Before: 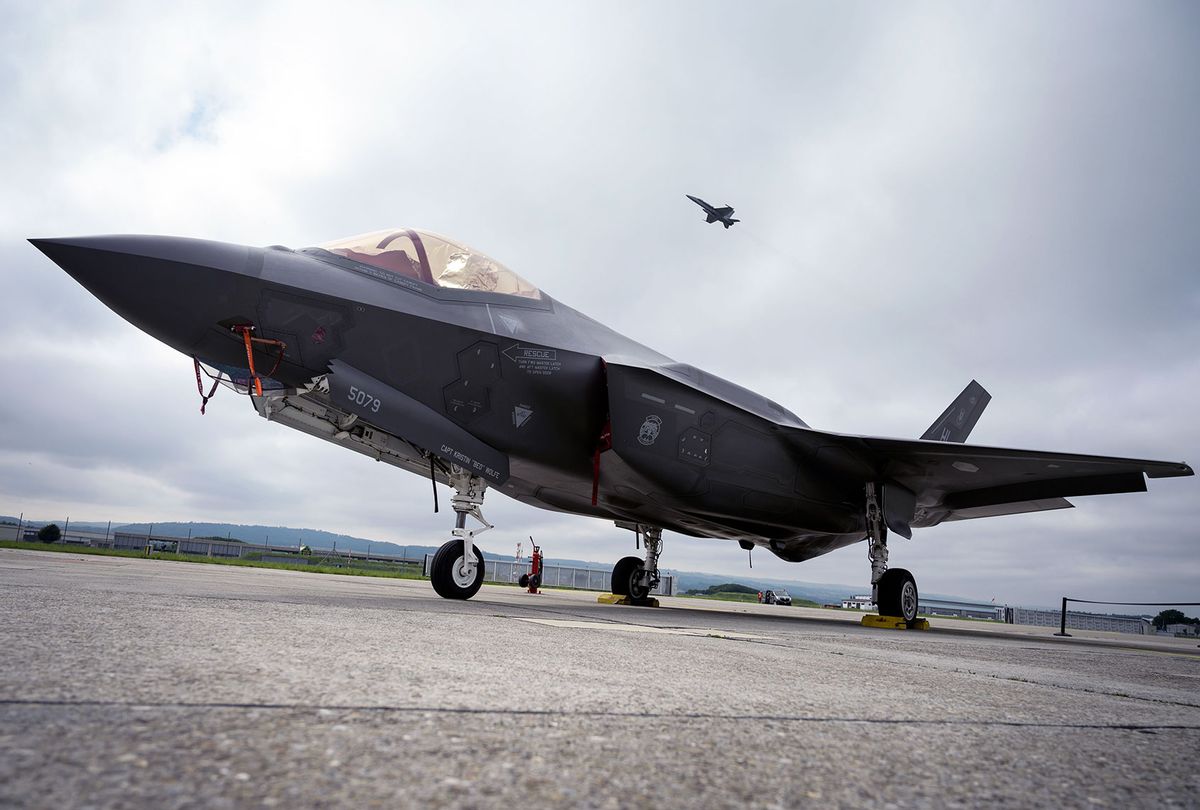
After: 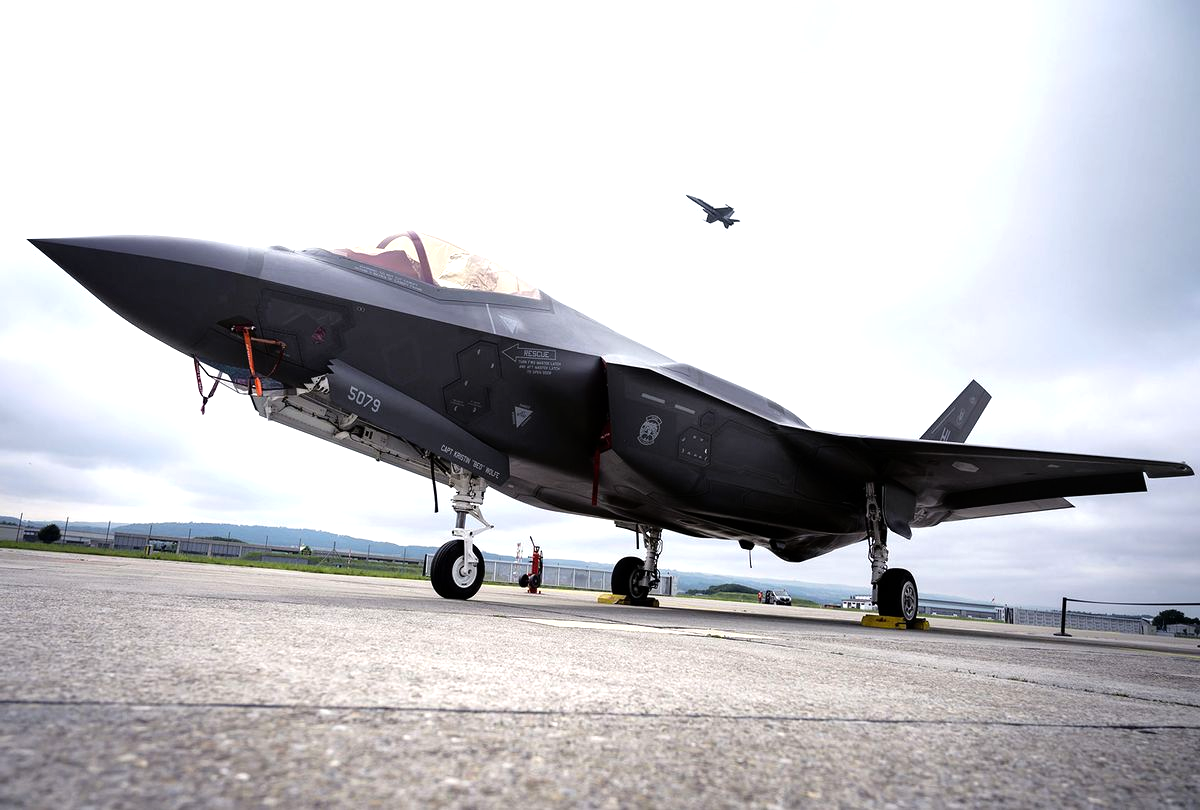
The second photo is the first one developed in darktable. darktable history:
tone equalizer: -8 EV -0.732 EV, -7 EV -0.668 EV, -6 EV -0.636 EV, -5 EV -0.383 EV, -3 EV 0.376 EV, -2 EV 0.6 EV, -1 EV 0.677 EV, +0 EV 0.773 EV
